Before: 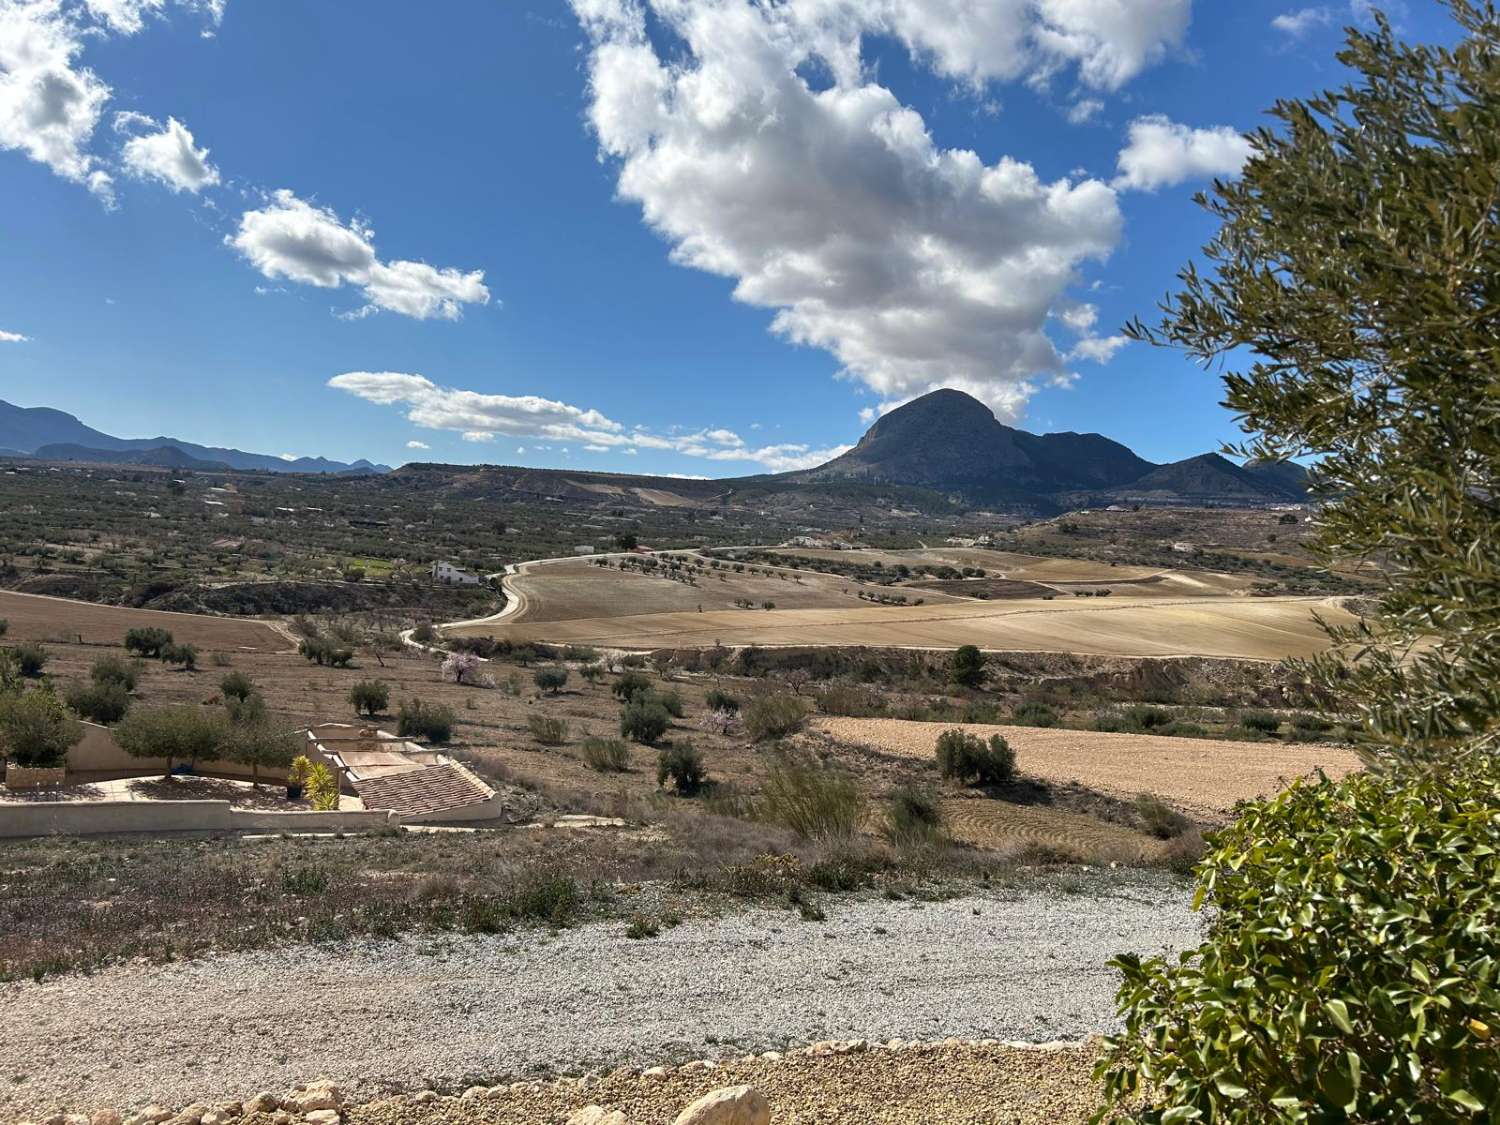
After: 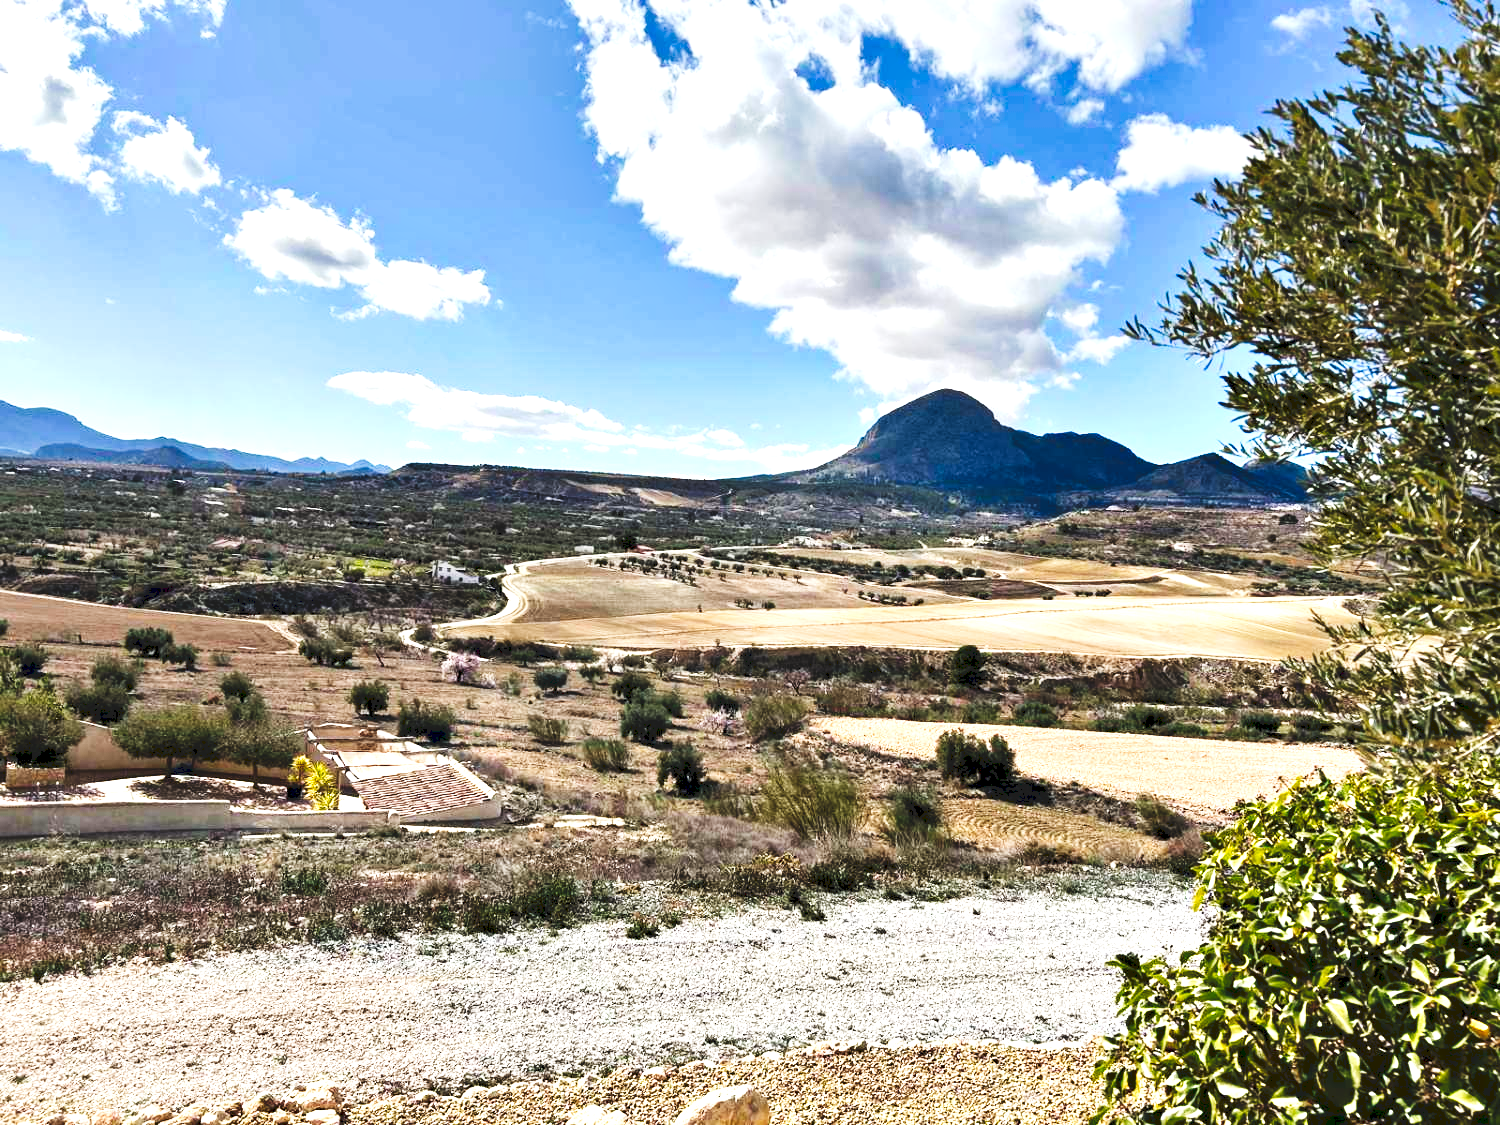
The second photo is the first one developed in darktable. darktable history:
exposure: exposure 1 EV, compensate highlight preservation false
tone curve: curves: ch0 [(0, 0) (0.003, 0.103) (0.011, 0.103) (0.025, 0.105) (0.044, 0.108) (0.069, 0.108) (0.1, 0.111) (0.136, 0.121) (0.177, 0.145) (0.224, 0.174) (0.277, 0.223) (0.335, 0.289) (0.399, 0.374) (0.468, 0.47) (0.543, 0.579) (0.623, 0.687) (0.709, 0.787) (0.801, 0.879) (0.898, 0.942) (1, 1)], preserve colors none
contrast equalizer: octaves 7, y [[0.528, 0.548, 0.563, 0.562, 0.546, 0.526], [0.55 ×6], [0 ×6], [0 ×6], [0 ×6]]
